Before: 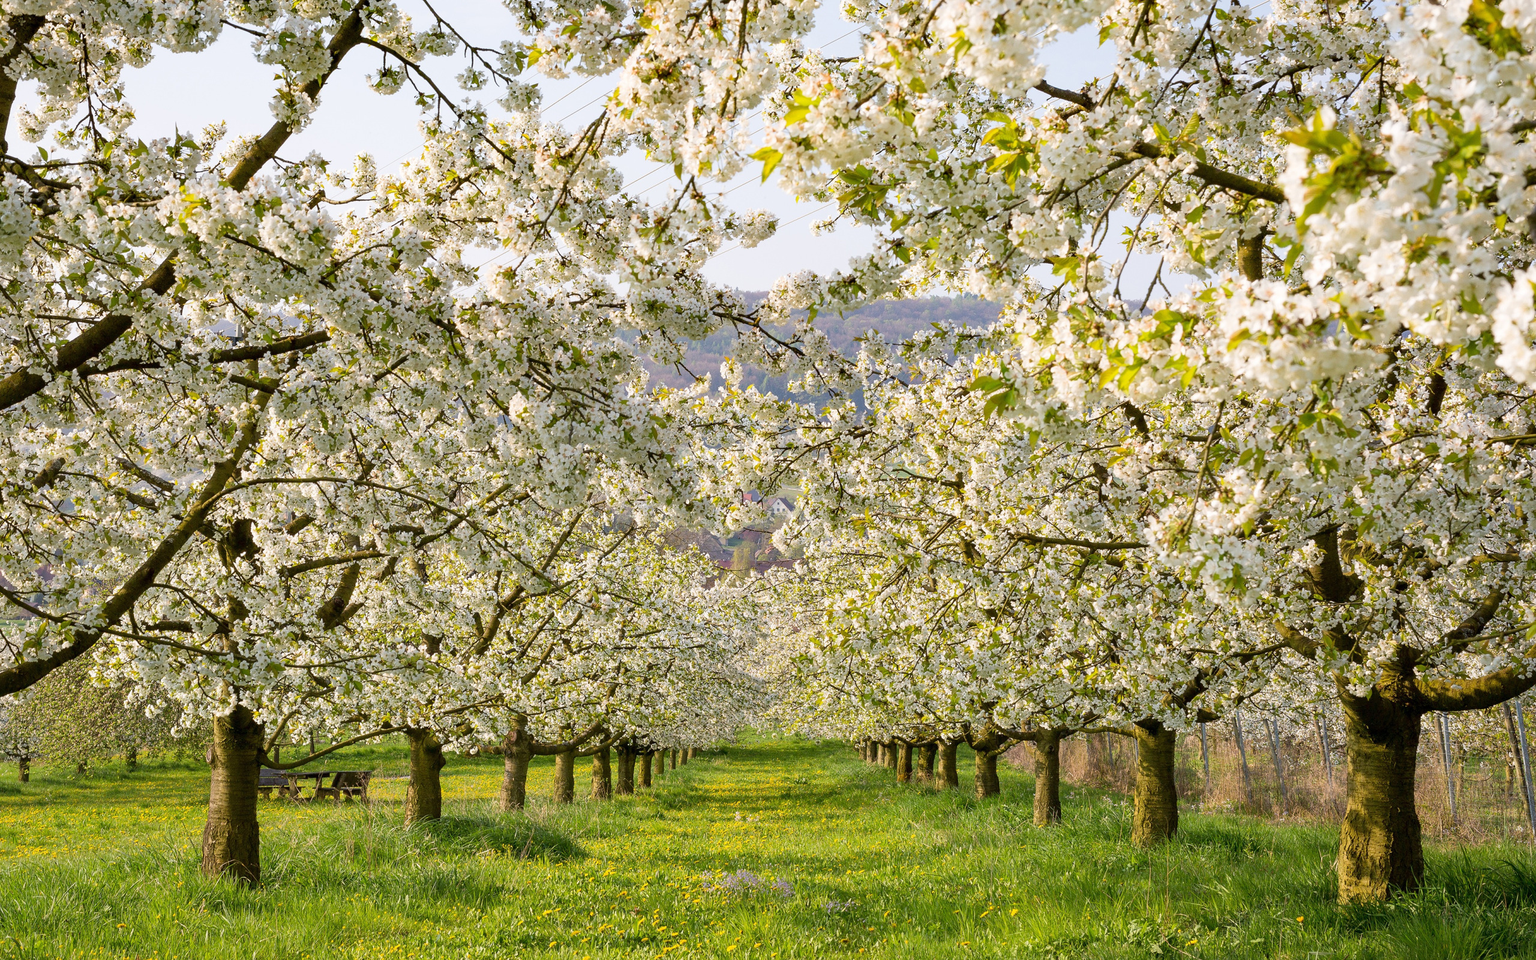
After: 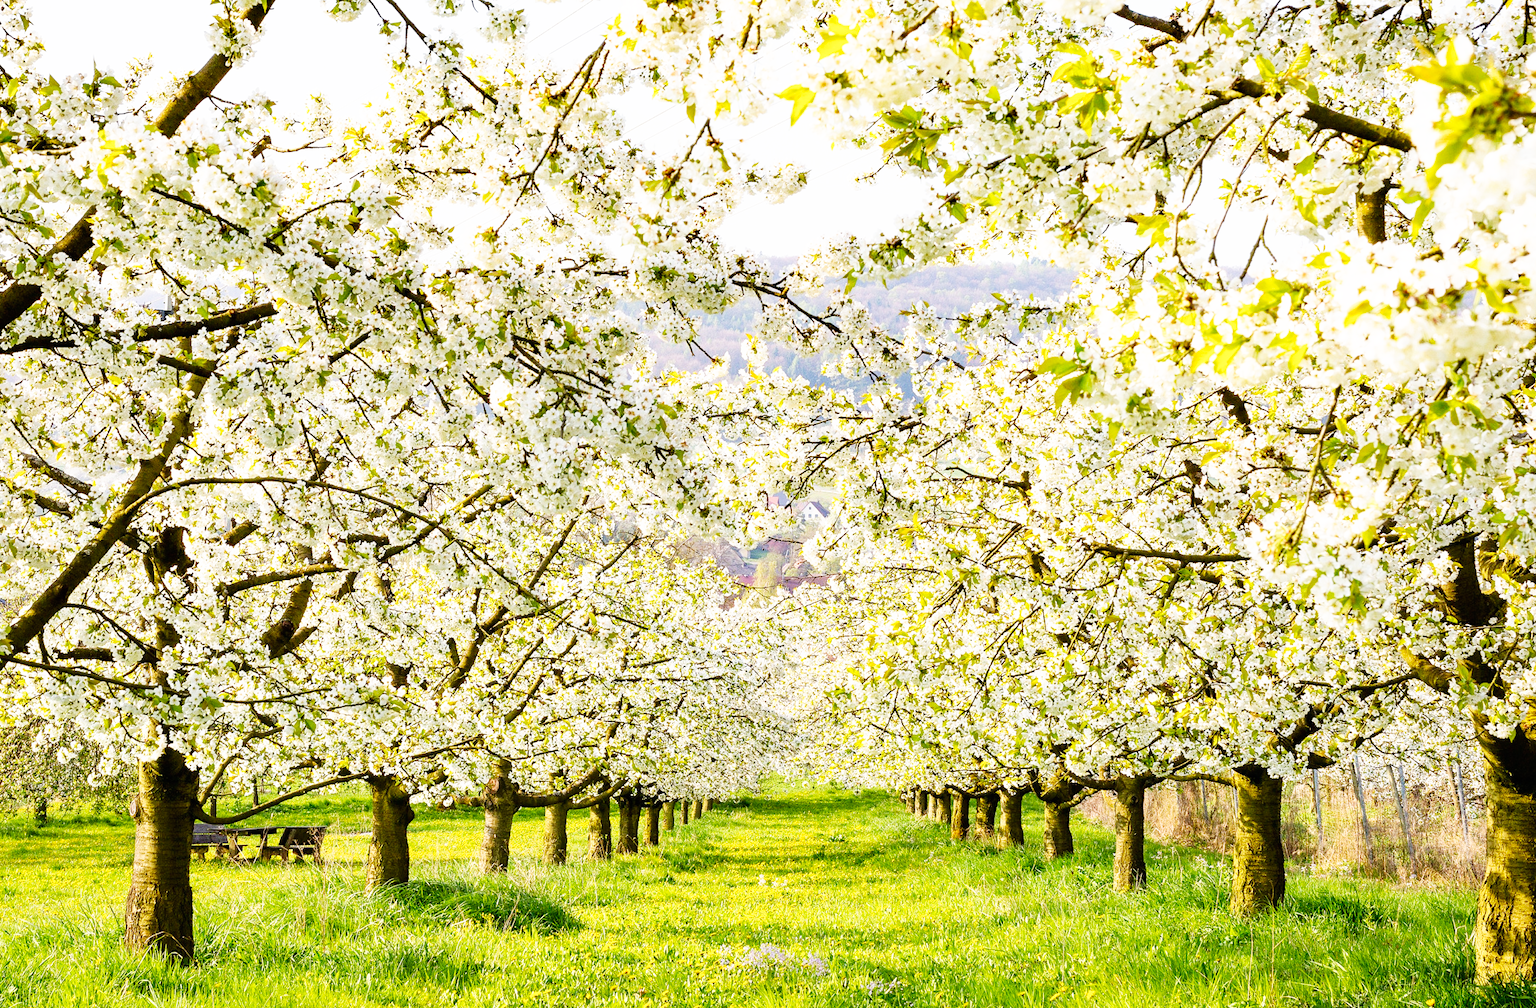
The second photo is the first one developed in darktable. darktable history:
crop: left 6.335%, top 7.961%, right 9.534%, bottom 3.668%
base curve: curves: ch0 [(0, 0) (0.007, 0.004) (0.027, 0.03) (0.046, 0.07) (0.207, 0.54) (0.442, 0.872) (0.673, 0.972) (1, 1)], preserve colors none
